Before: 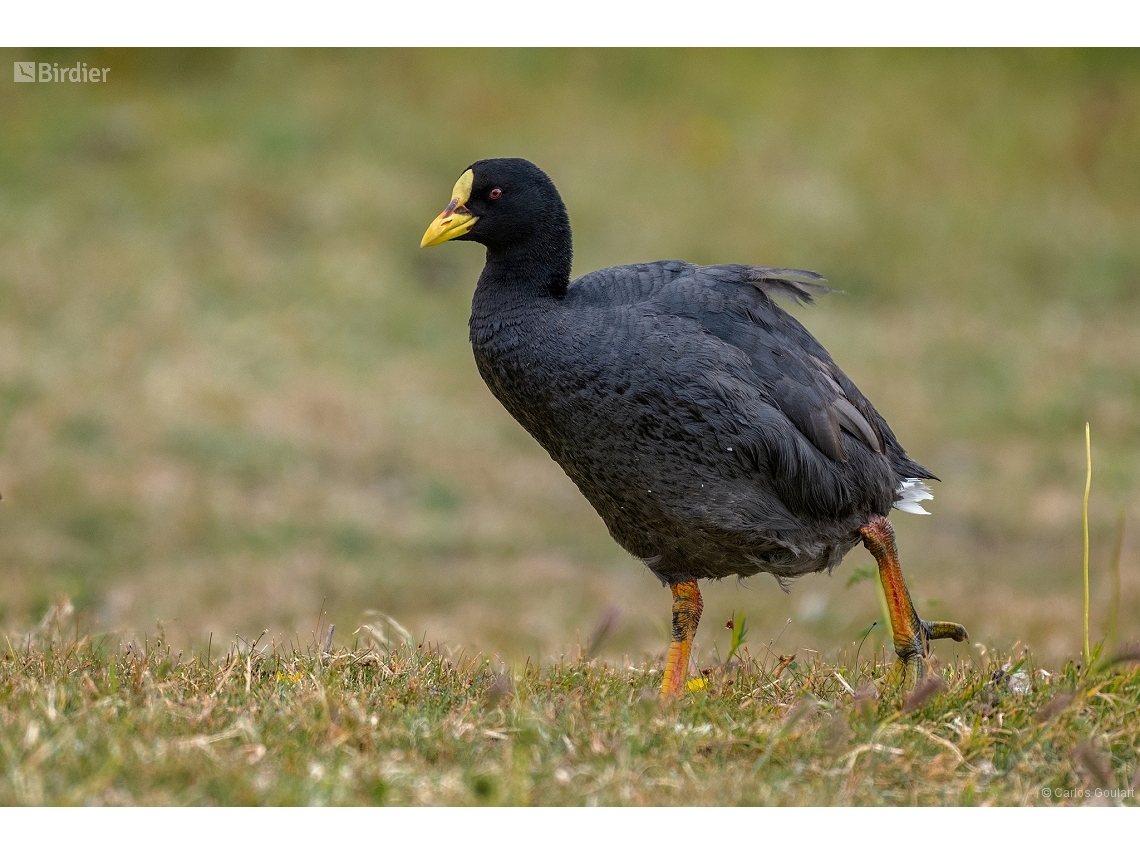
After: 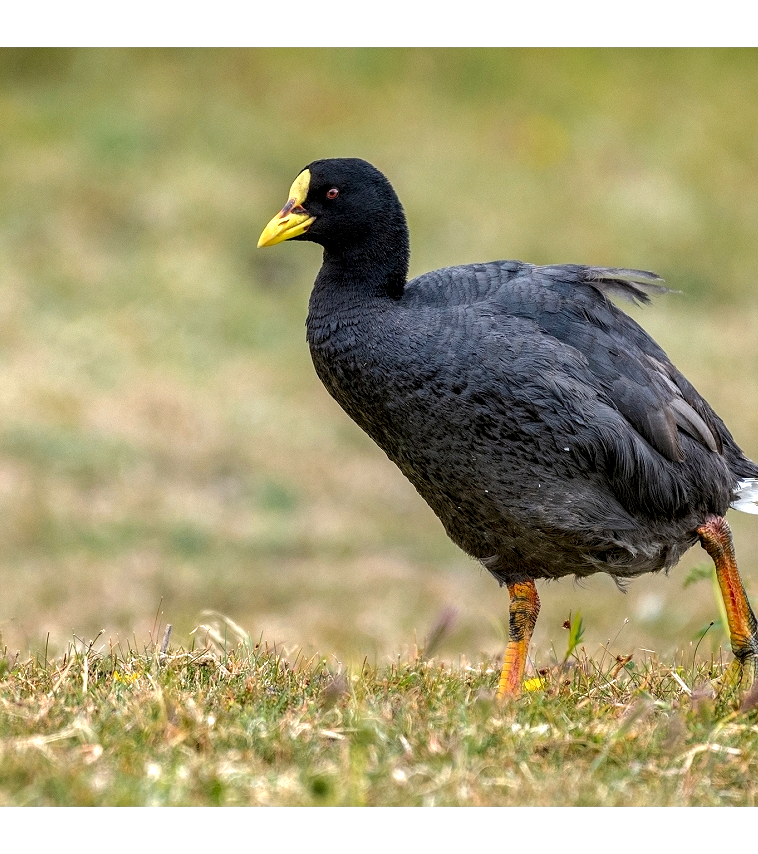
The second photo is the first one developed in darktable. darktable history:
local contrast: highlights 28%, shadows 77%, midtone range 0.748
exposure: black level correction 0, exposure 0.696 EV, compensate highlight preservation false
crop and rotate: left 14.319%, right 19.134%
